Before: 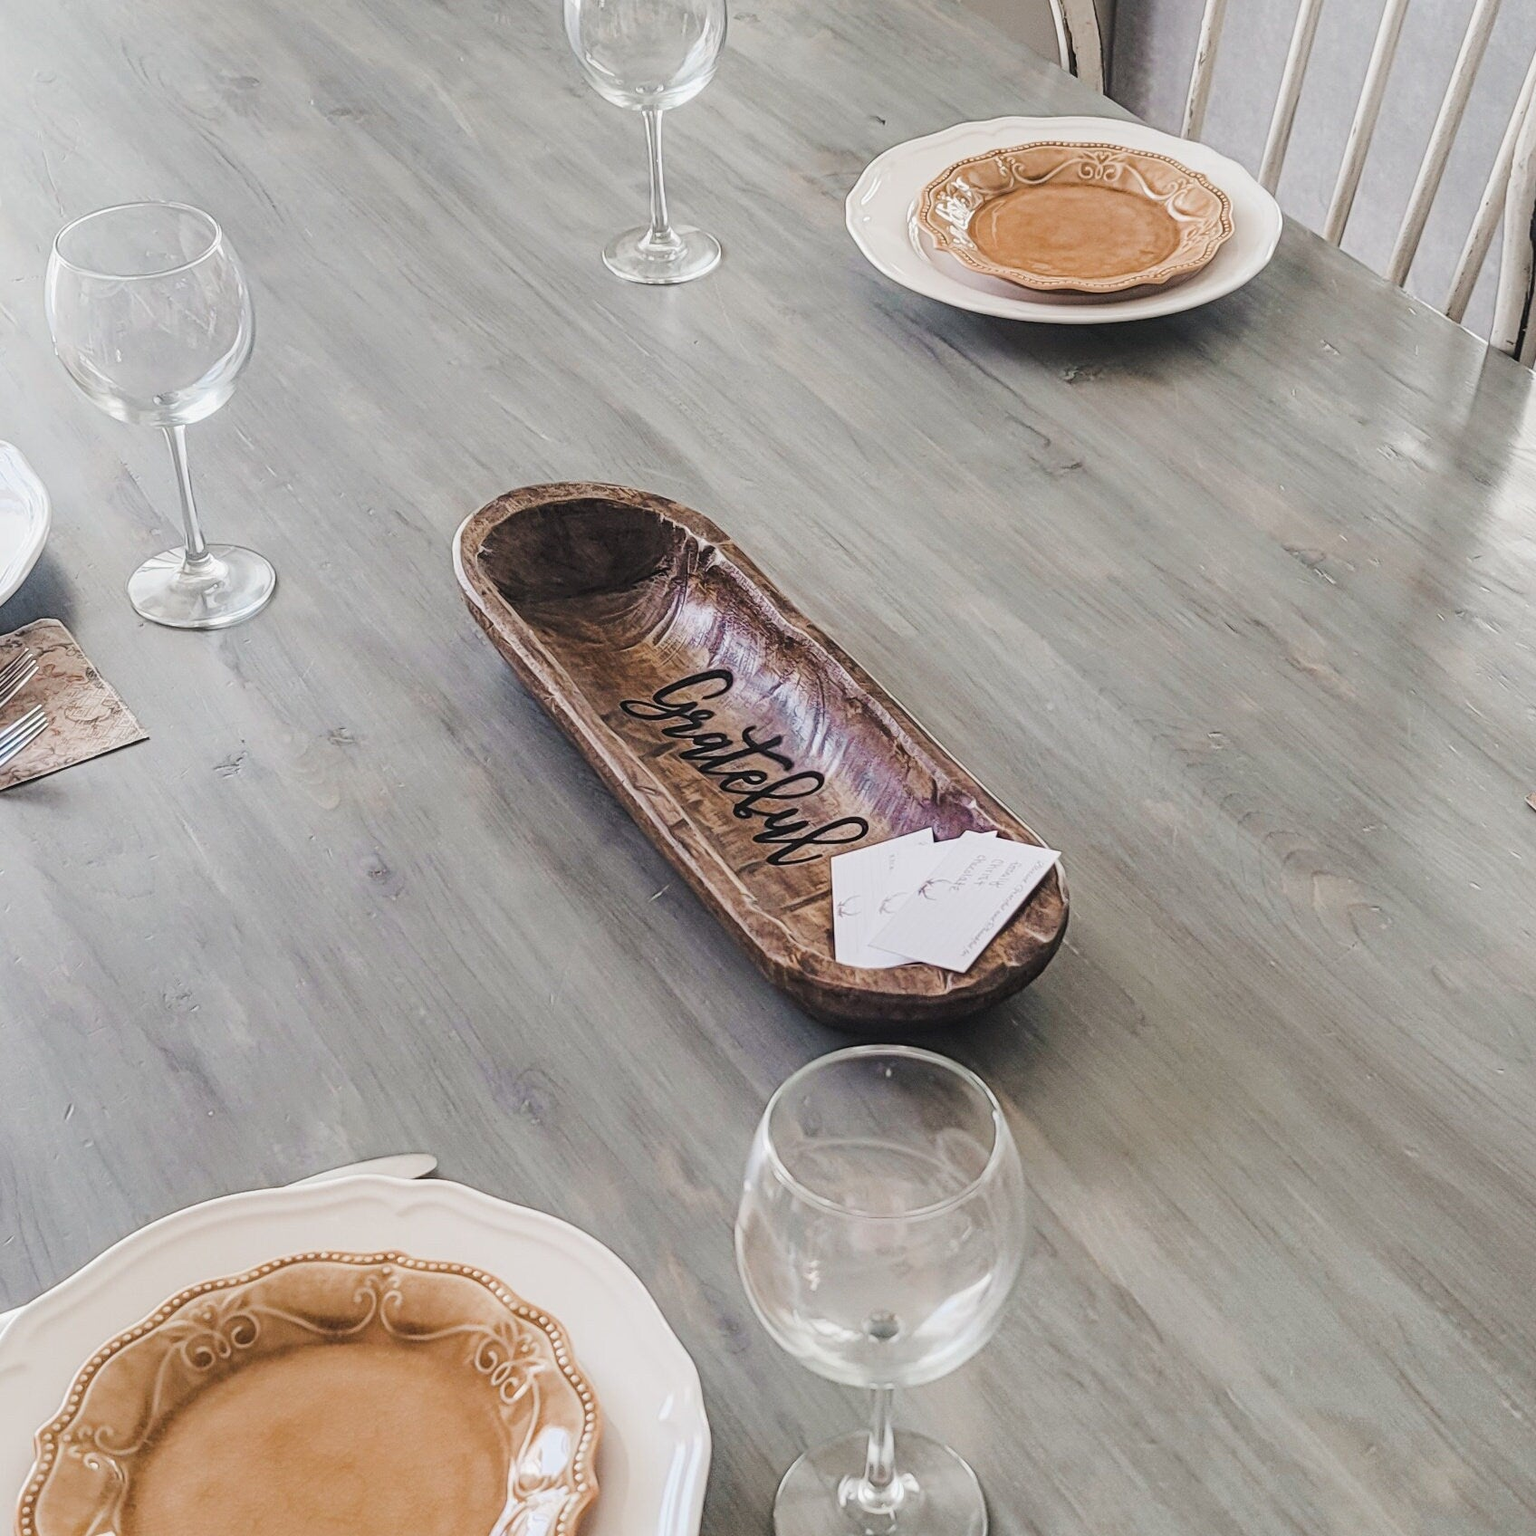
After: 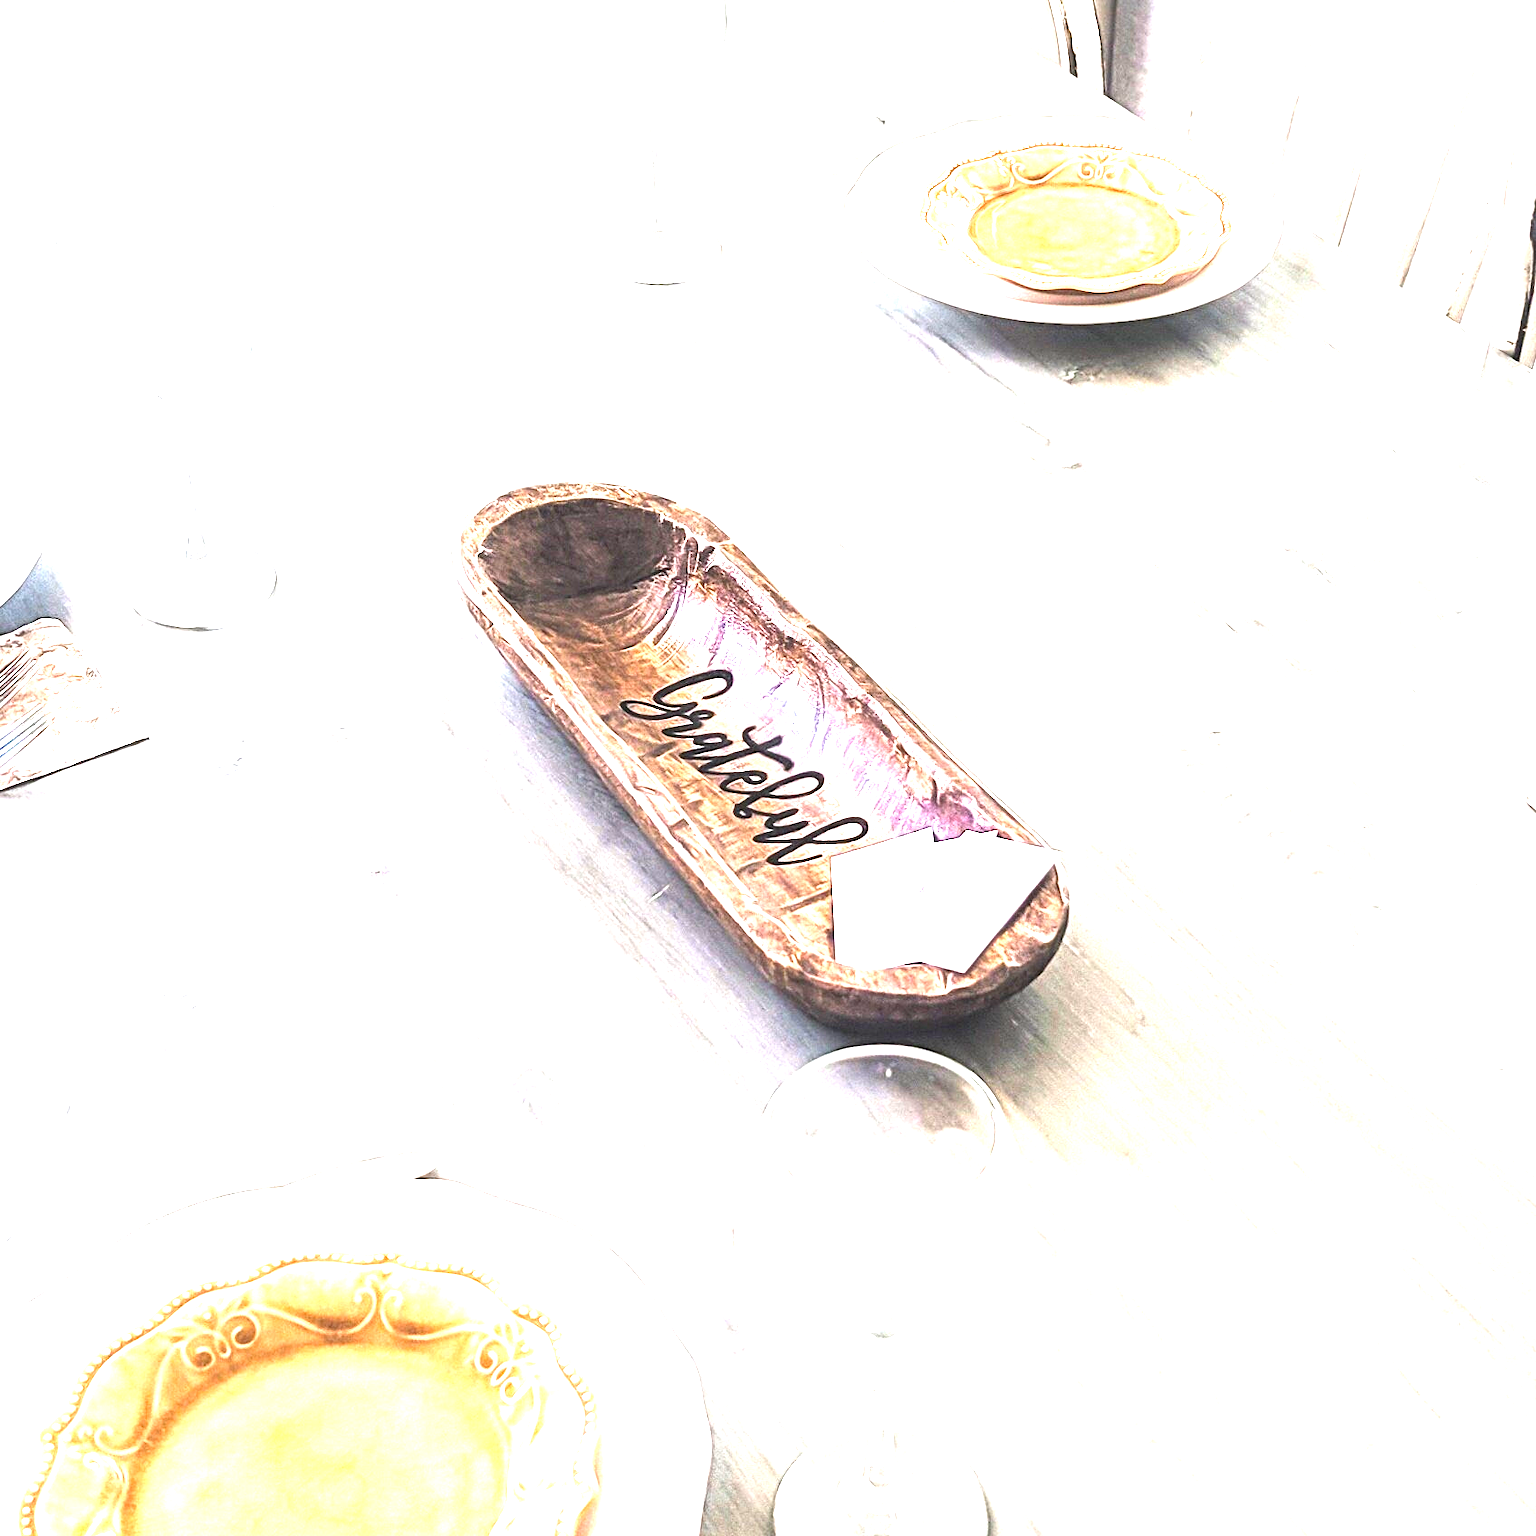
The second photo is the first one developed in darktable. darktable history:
exposure: exposure 2.25 EV, compensate highlight preservation false
color balance: lift [1, 1, 0.999, 1.001], gamma [1, 1.003, 1.005, 0.995], gain [1, 0.992, 0.988, 1.012], contrast 5%, output saturation 110%
tone equalizer: on, module defaults
